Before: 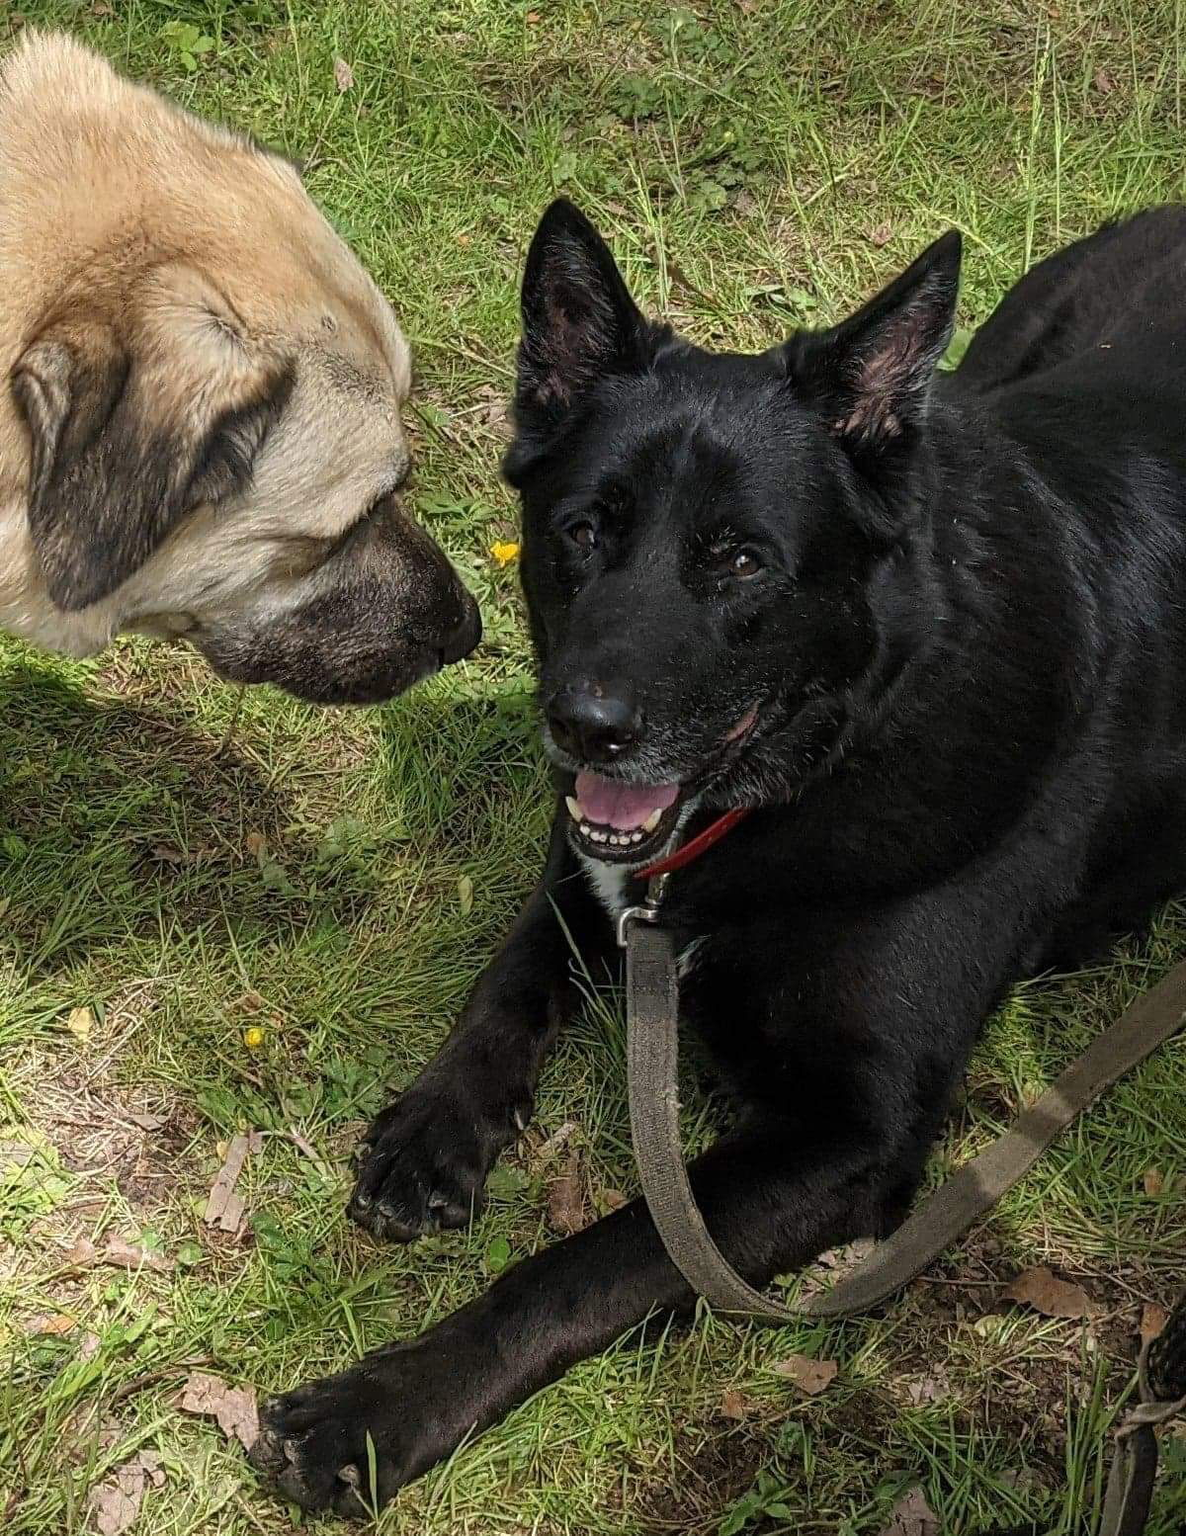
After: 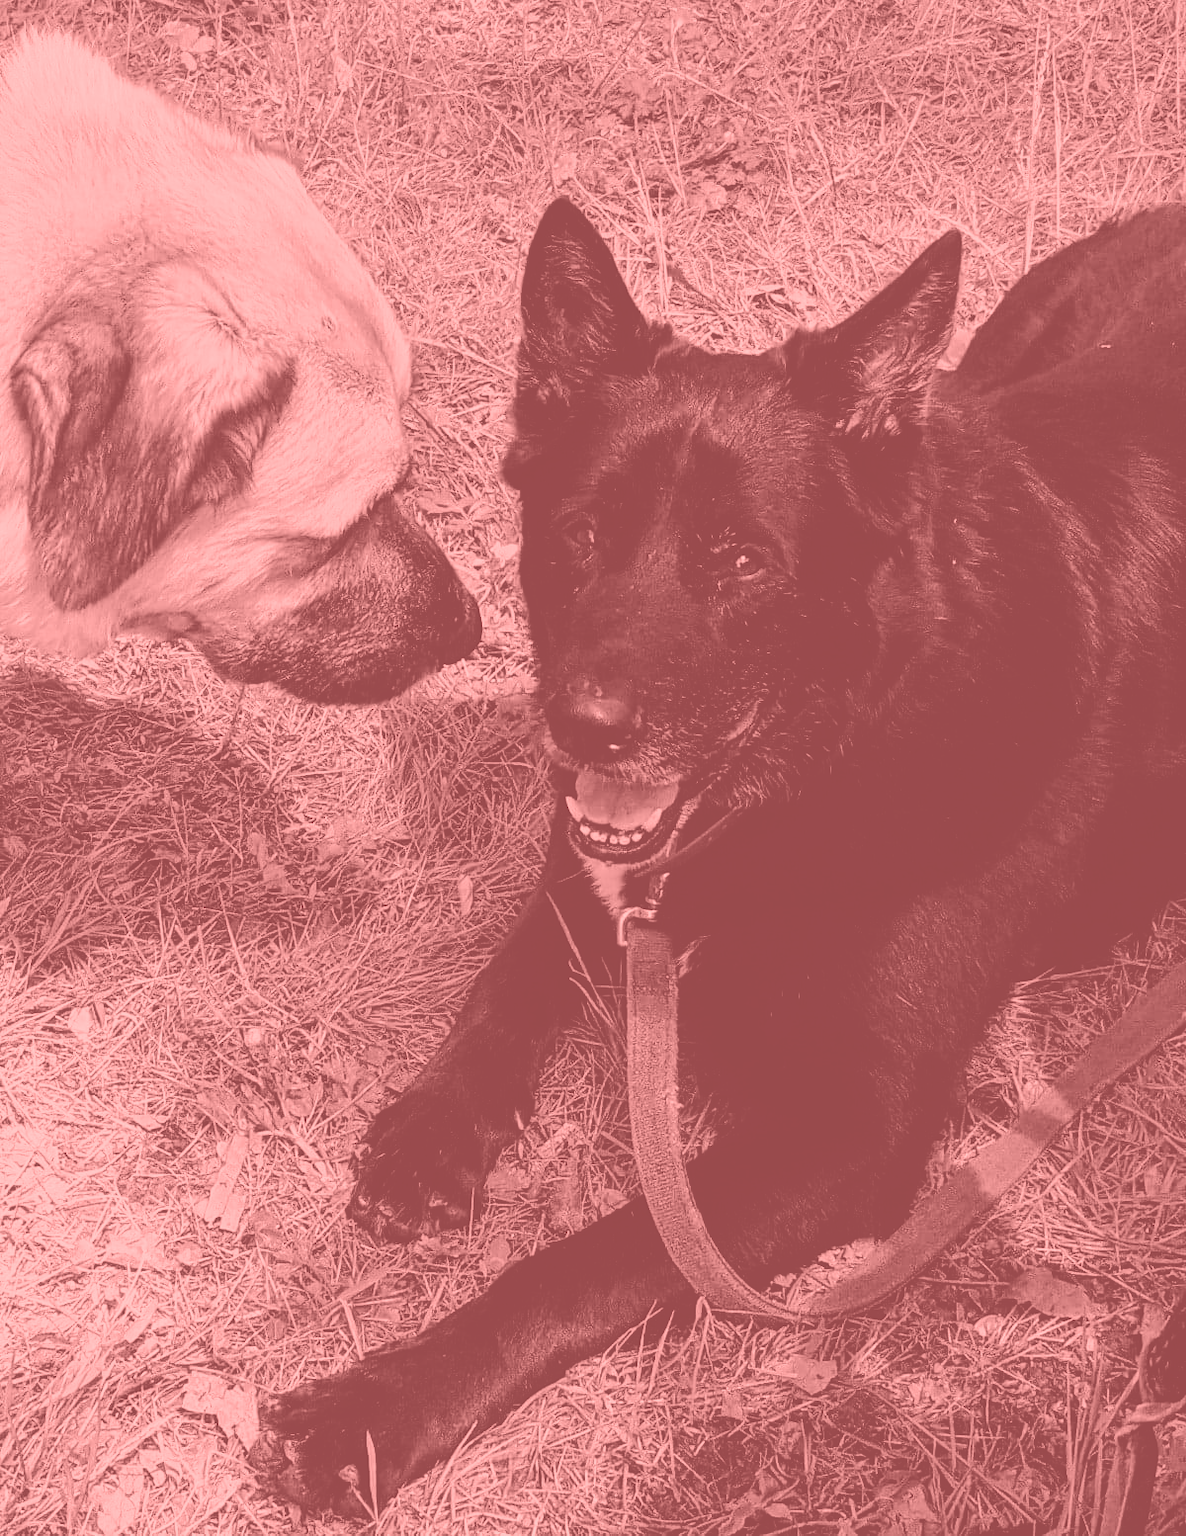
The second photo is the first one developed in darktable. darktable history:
tone curve: curves: ch0 [(0.003, 0.003) (0.104, 0.026) (0.236, 0.181) (0.401, 0.443) (0.495, 0.55) (0.625, 0.67) (0.819, 0.841) (0.96, 0.899)]; ch1 [(0, 0) (0.161, 0.092) (0.37, 0.302) (0.424, 0.402) (0.45, 0.466) (0.495, 0.51) (0.573, 0.571) (0.638, 0.641) (0.751, 0.741) (1, 1)]; ch2 [(0, 0) (0.352, 0.403) (0.466, 0.443) (0.524, 0.526) (0.56, 0.556) (1, 1)], color space Lab, independent channels, preserve colors none
white balance: red 0.984, blue 1.059
color balance: contrast 10%
colorize: saturation 51%, source mix 50.67%, lightness 50.67%
